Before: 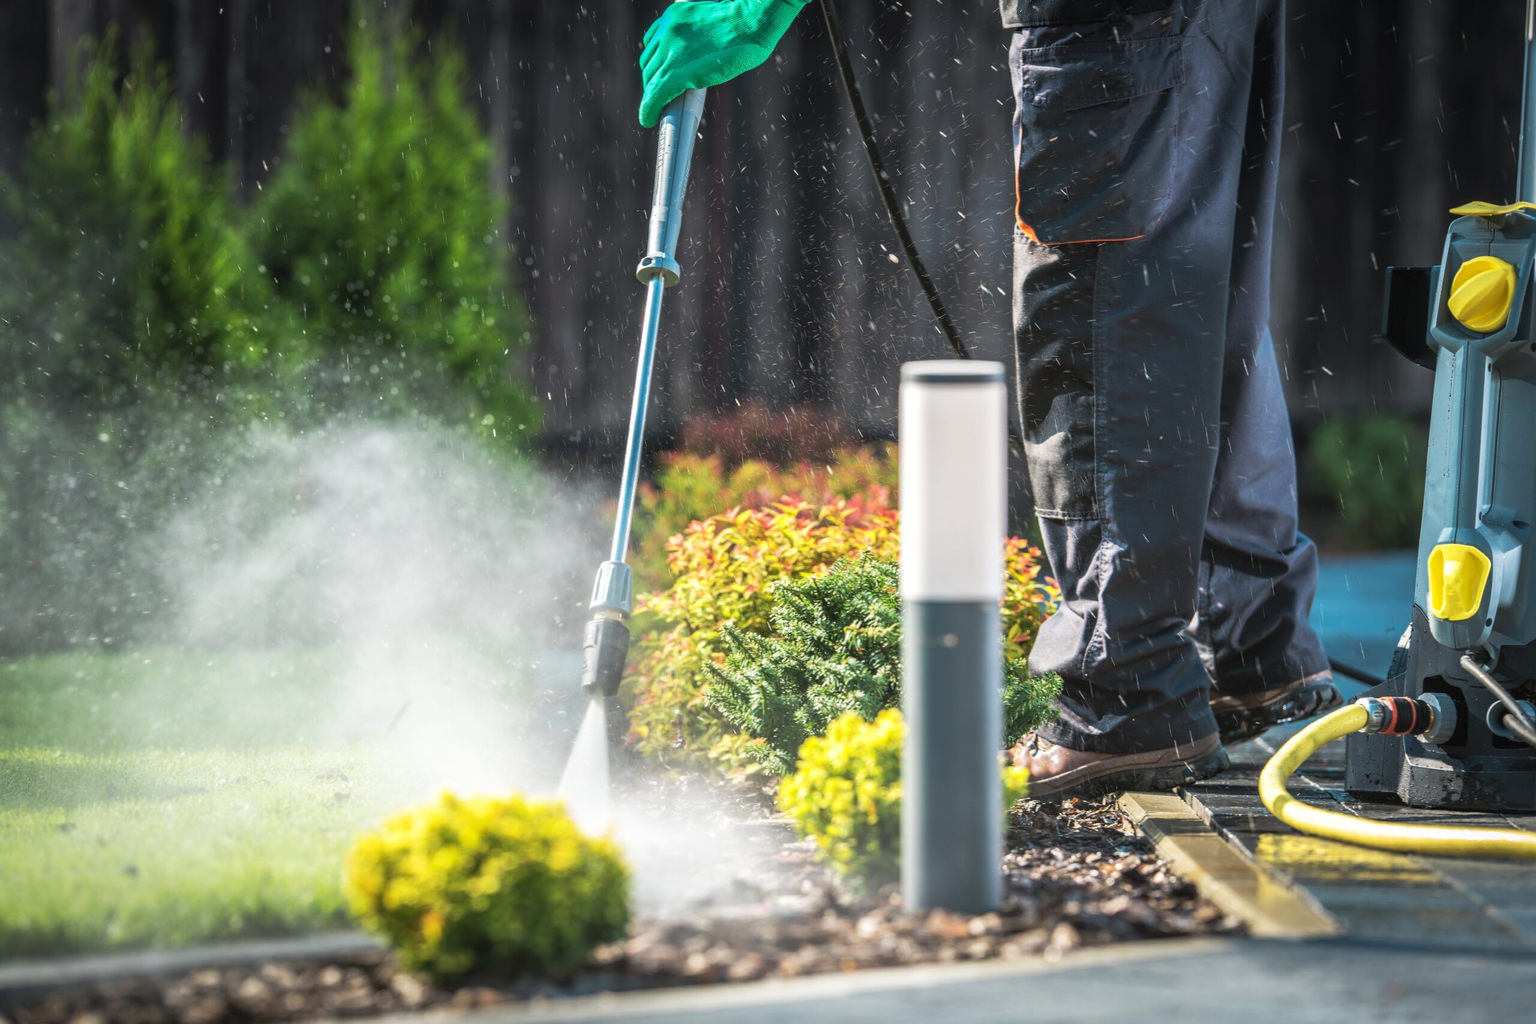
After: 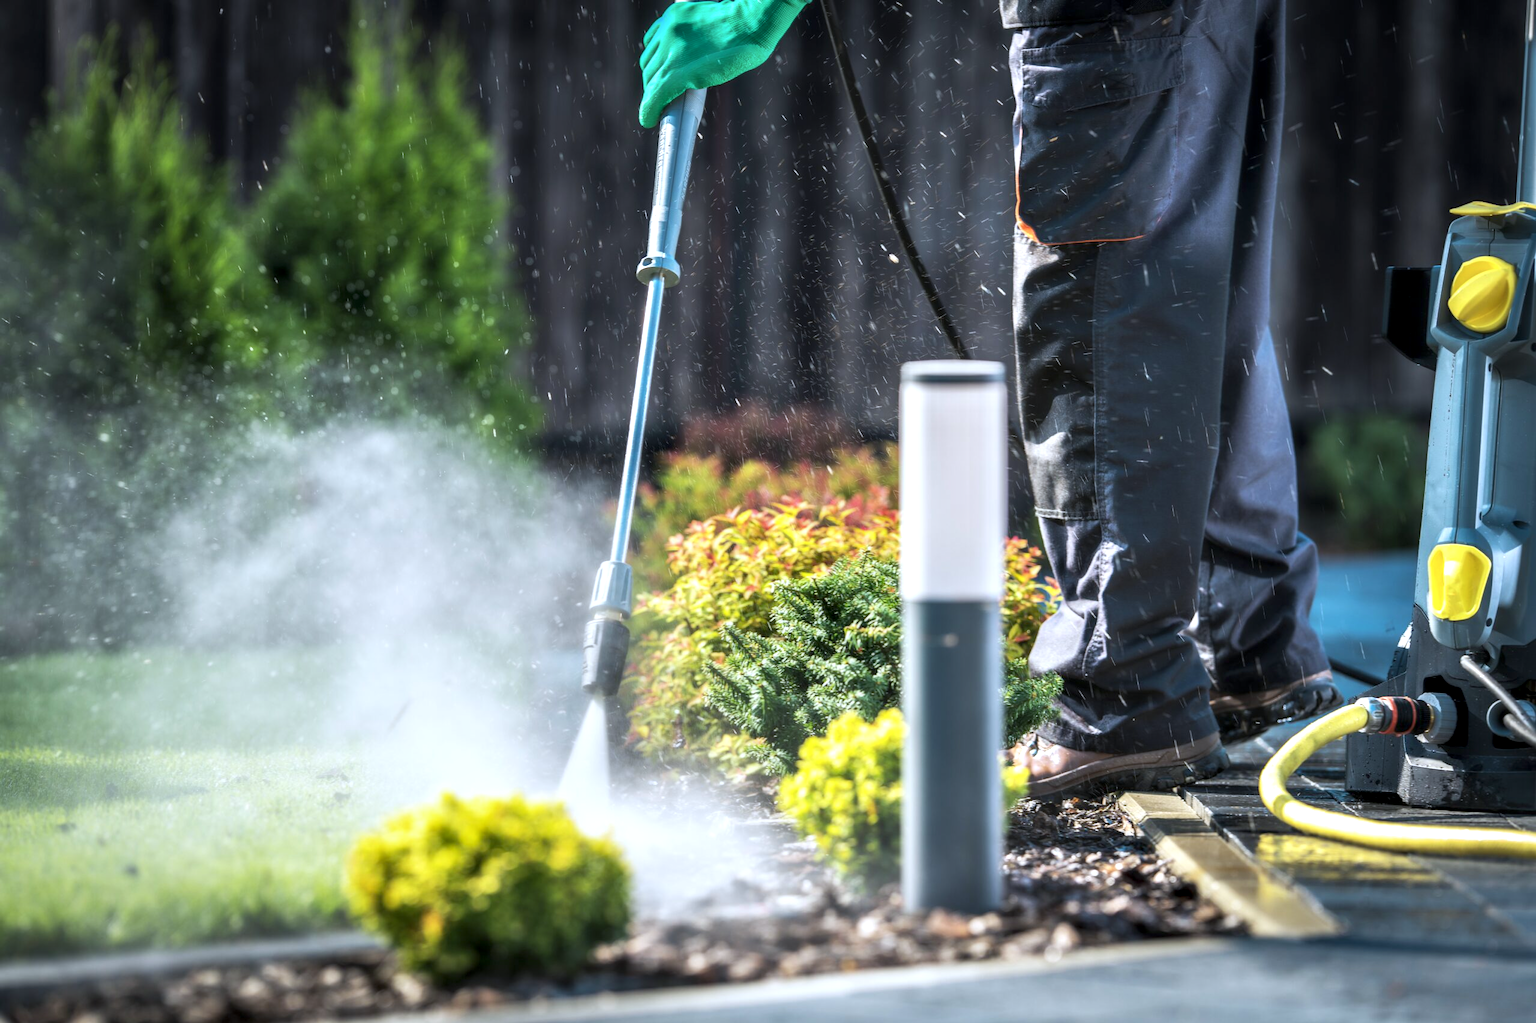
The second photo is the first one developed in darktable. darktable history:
contrast equalizer: y [[0.514, 0.573, 0.581, 0.508, 0.5, 0.5], [0.5 ×6], [0.5 ×6], [0 ×6], [0 ×6]]
white balance: red 0.954, blue 1.079
